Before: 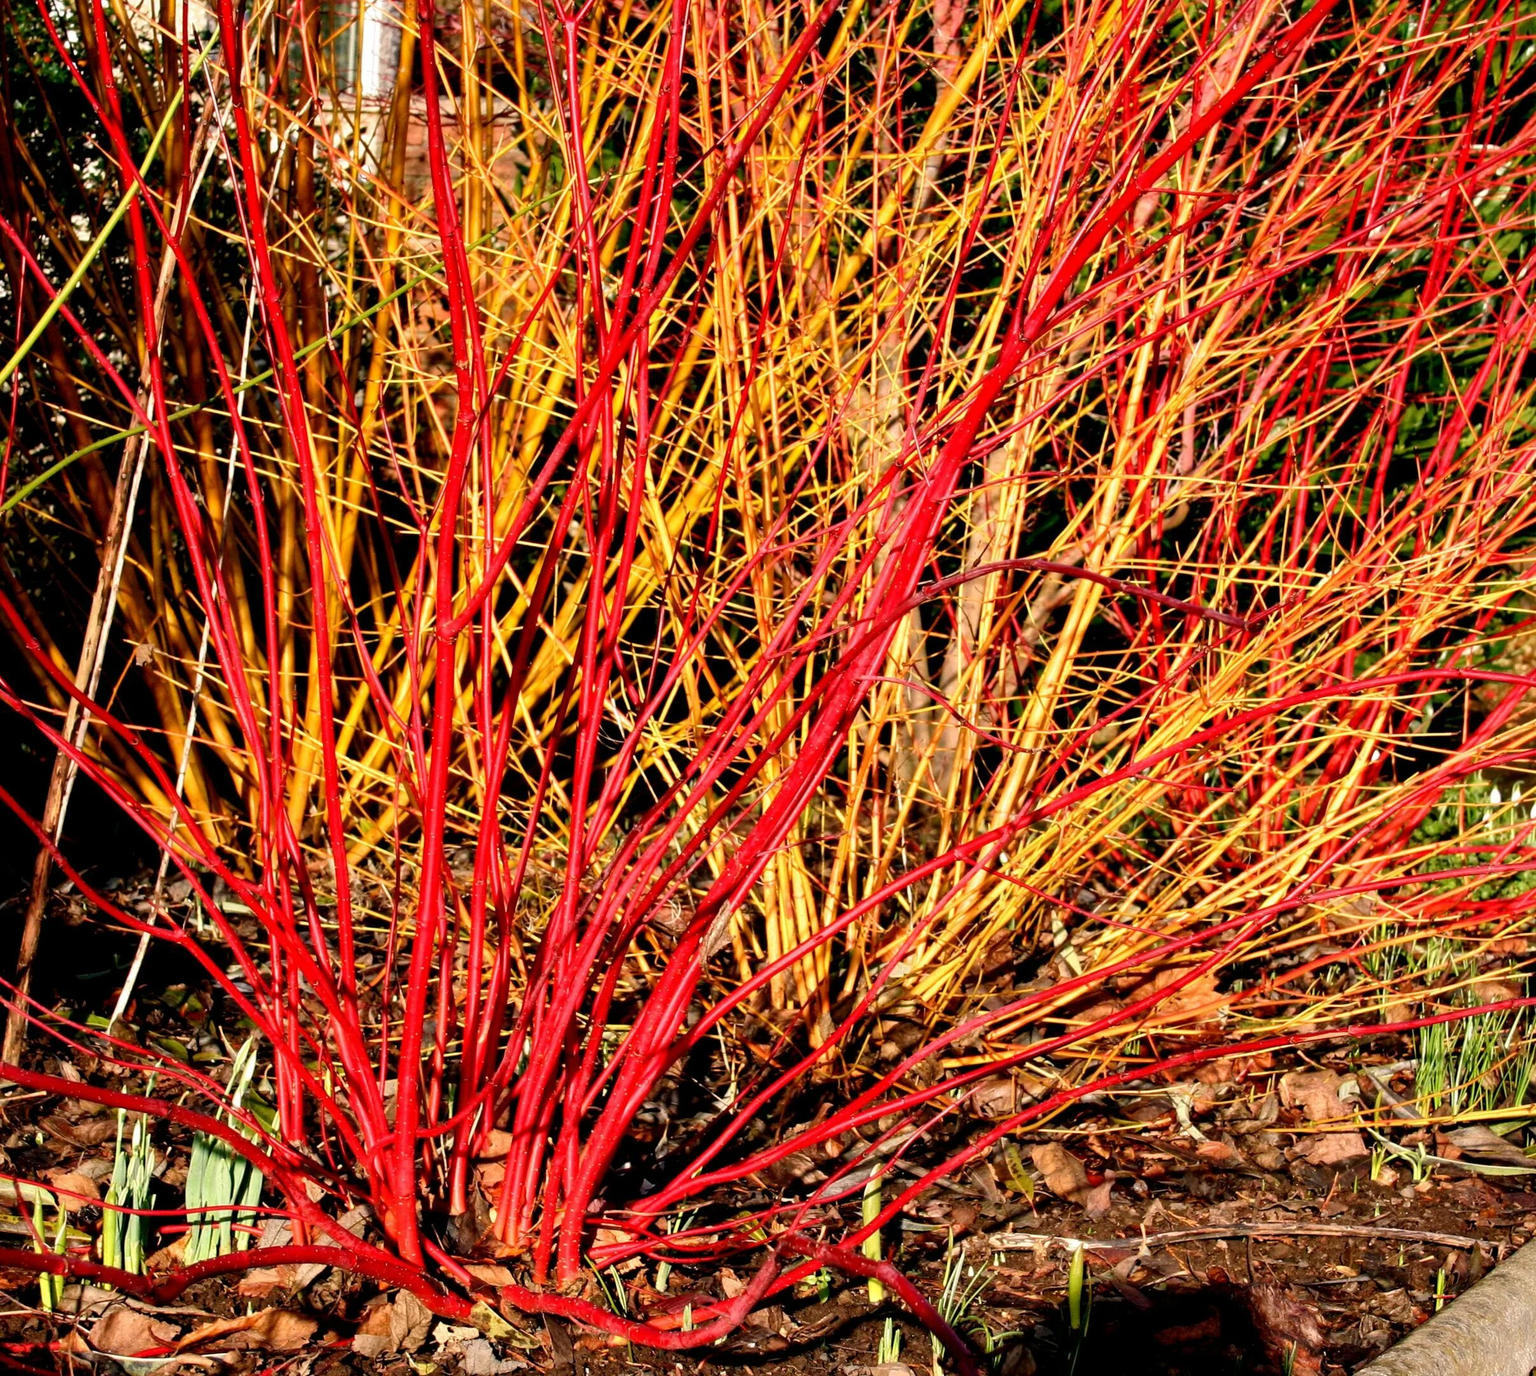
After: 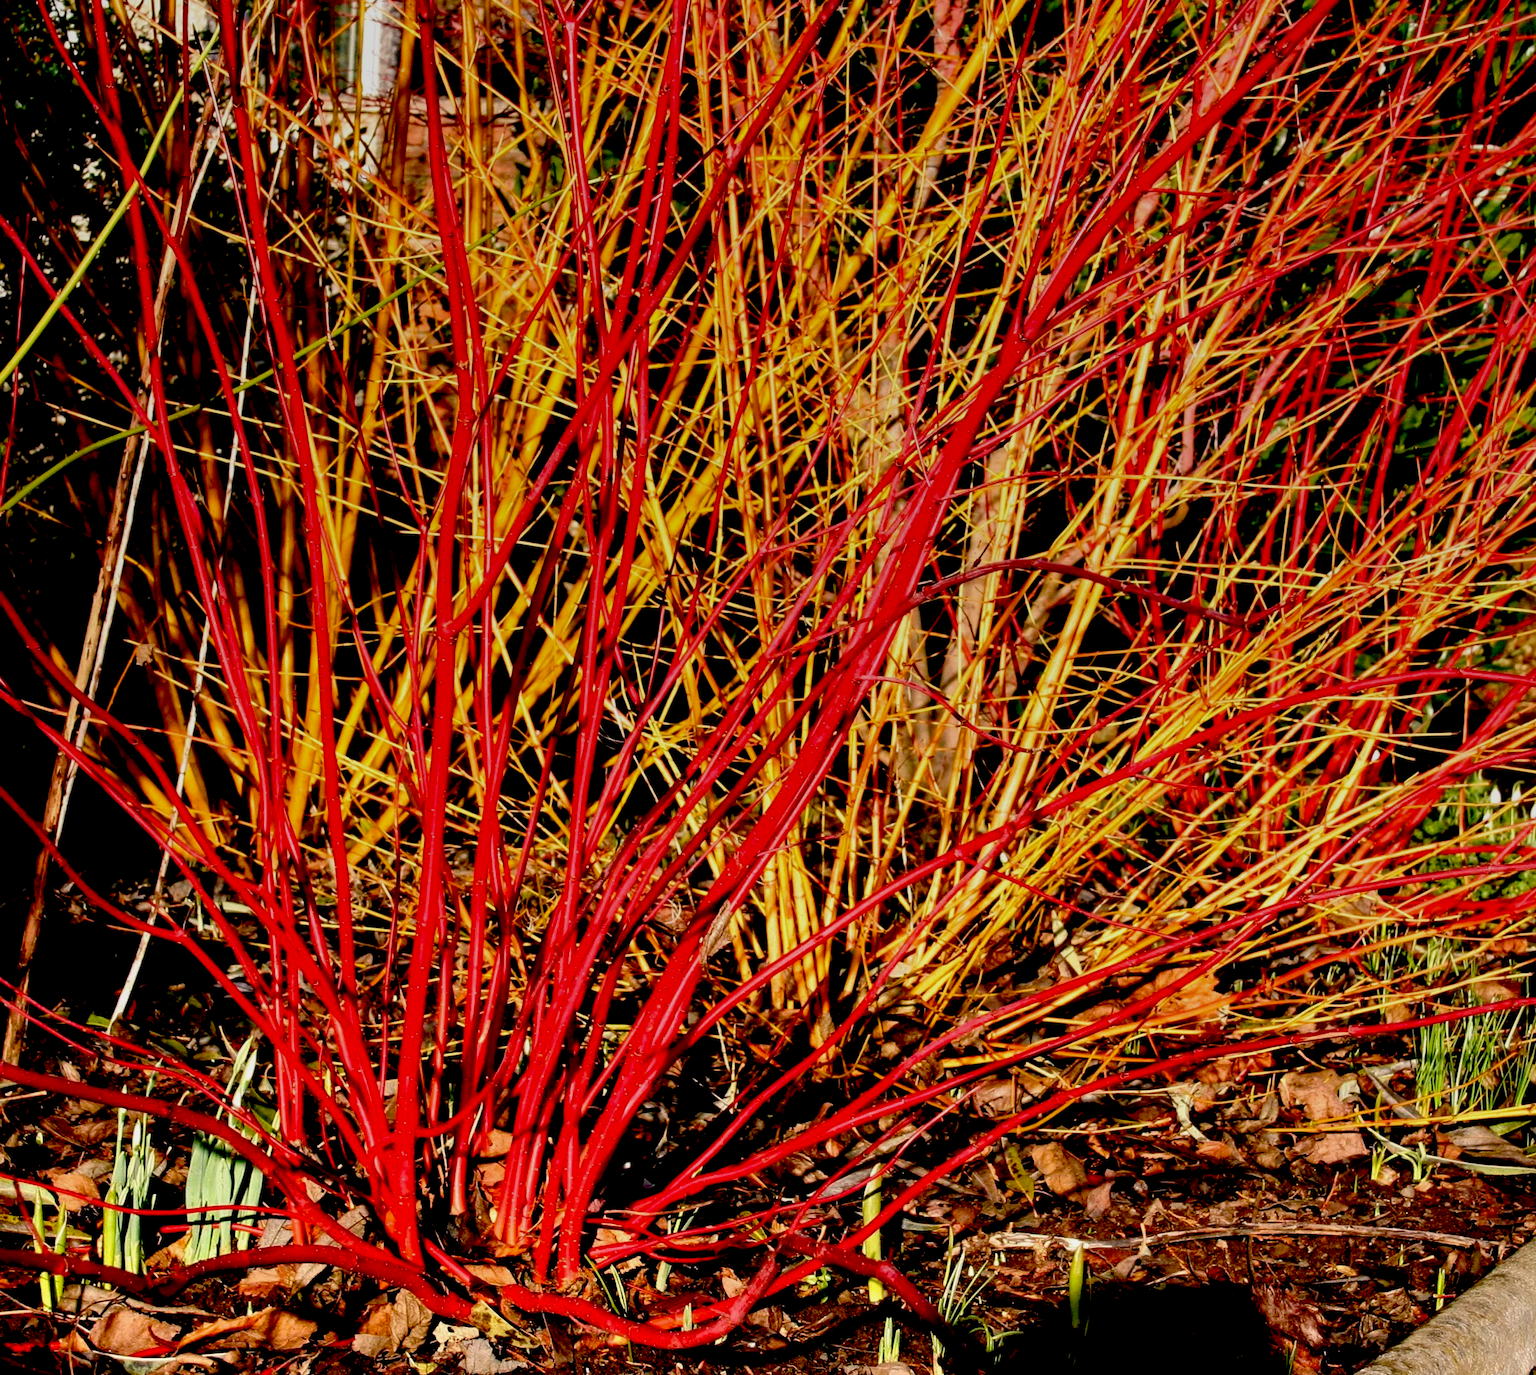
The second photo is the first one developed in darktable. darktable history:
graduated density: rotation 5.63°, offset 76.9
exposure: black level correction 0.047, exposure 0.013 EV, compensate highlight preservation false
